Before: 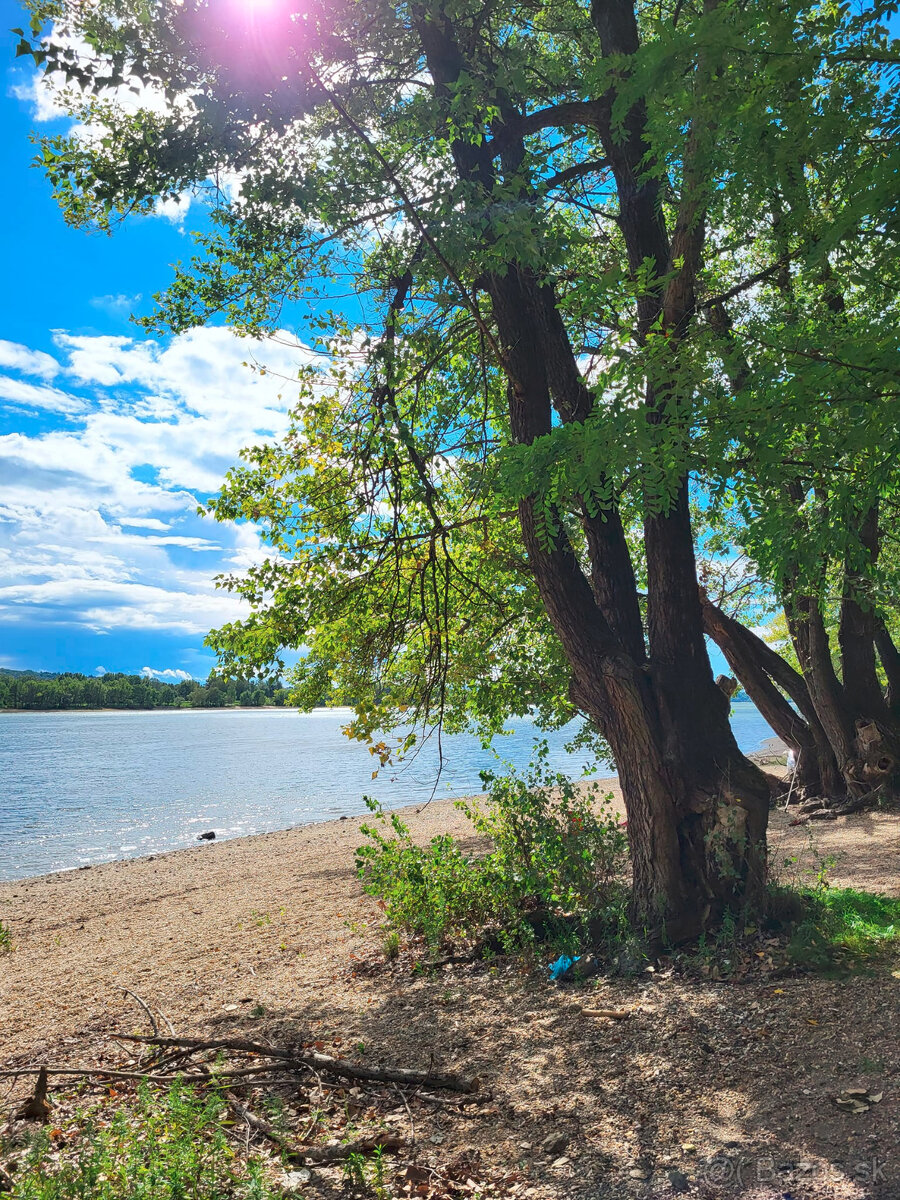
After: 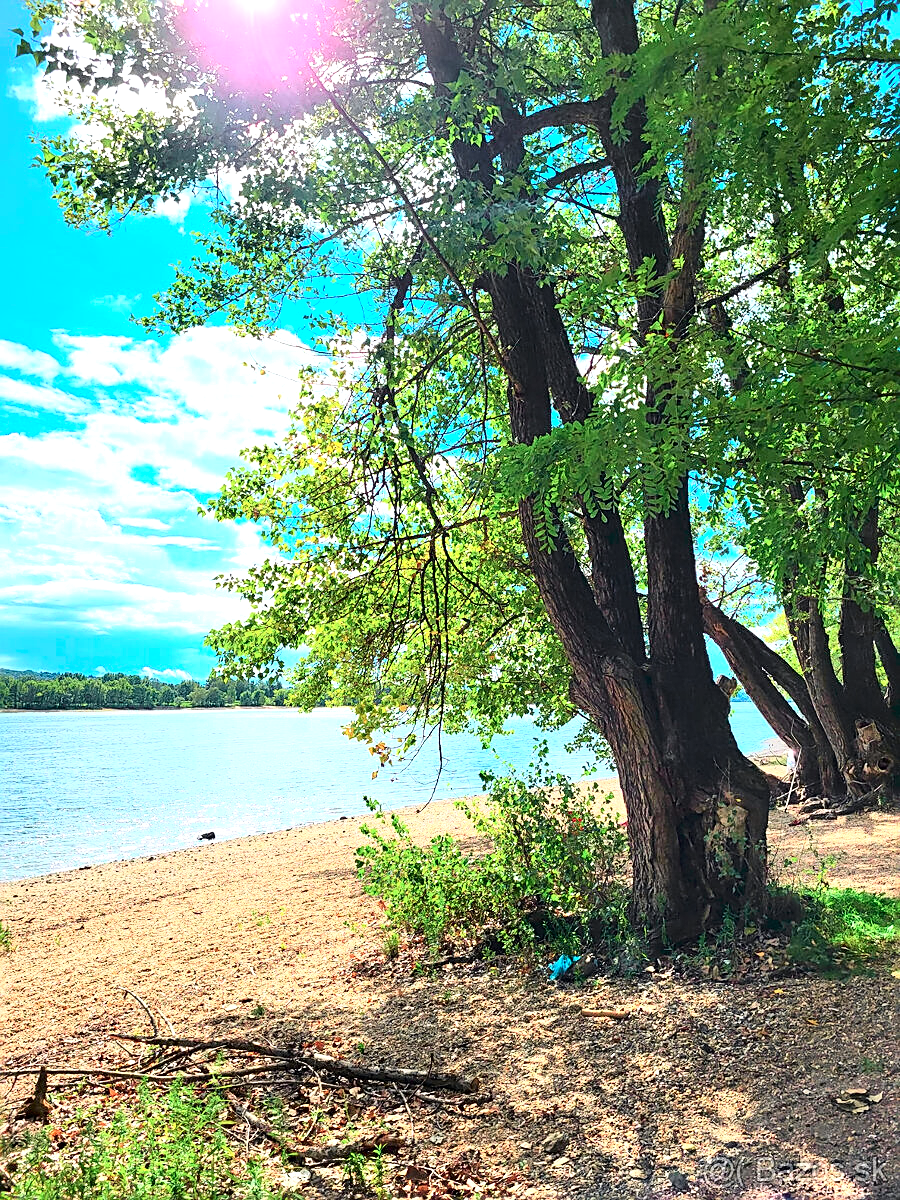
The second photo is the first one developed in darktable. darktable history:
tone equalizer: -8 EV -0.737 EV, -7 EV -0.697 EV, -6 EV -0.609 EV, -5 EV -0.424 EV, -3 EV 0.368 EV, -2 EV 0.6 EV, -1 EV 0.688 EV, +0 EV 0.747 EV
sharpen: on, module defaults
tone curve: curves: ch0 [(0, 0) (0.051, 0.047) (0.102, 0.099) (0.258, 0.29) (0.442, 0.527) (0.695, 0.804) (0.88, 0.952) (1, 1)]; ch1 [(0, 0) (0.339, 0.298) (0.402, 0.363) (0.444, 0.415) (0.485, 0.469) (0.494, 0.493) (0.504, 0.501) (0.525, 0.534) (0.555, 0.593) (0.594, 0.648) (1, 1)]; ch2 [(0, 0) (0.48, 0.48) (0.504, 0.5) (0.535, 0.557) (0.581, 0.623) (0.649, 0.683) (0.824, 0.815) (1, 1)], color space Lab, independent channels, preserve colors none
